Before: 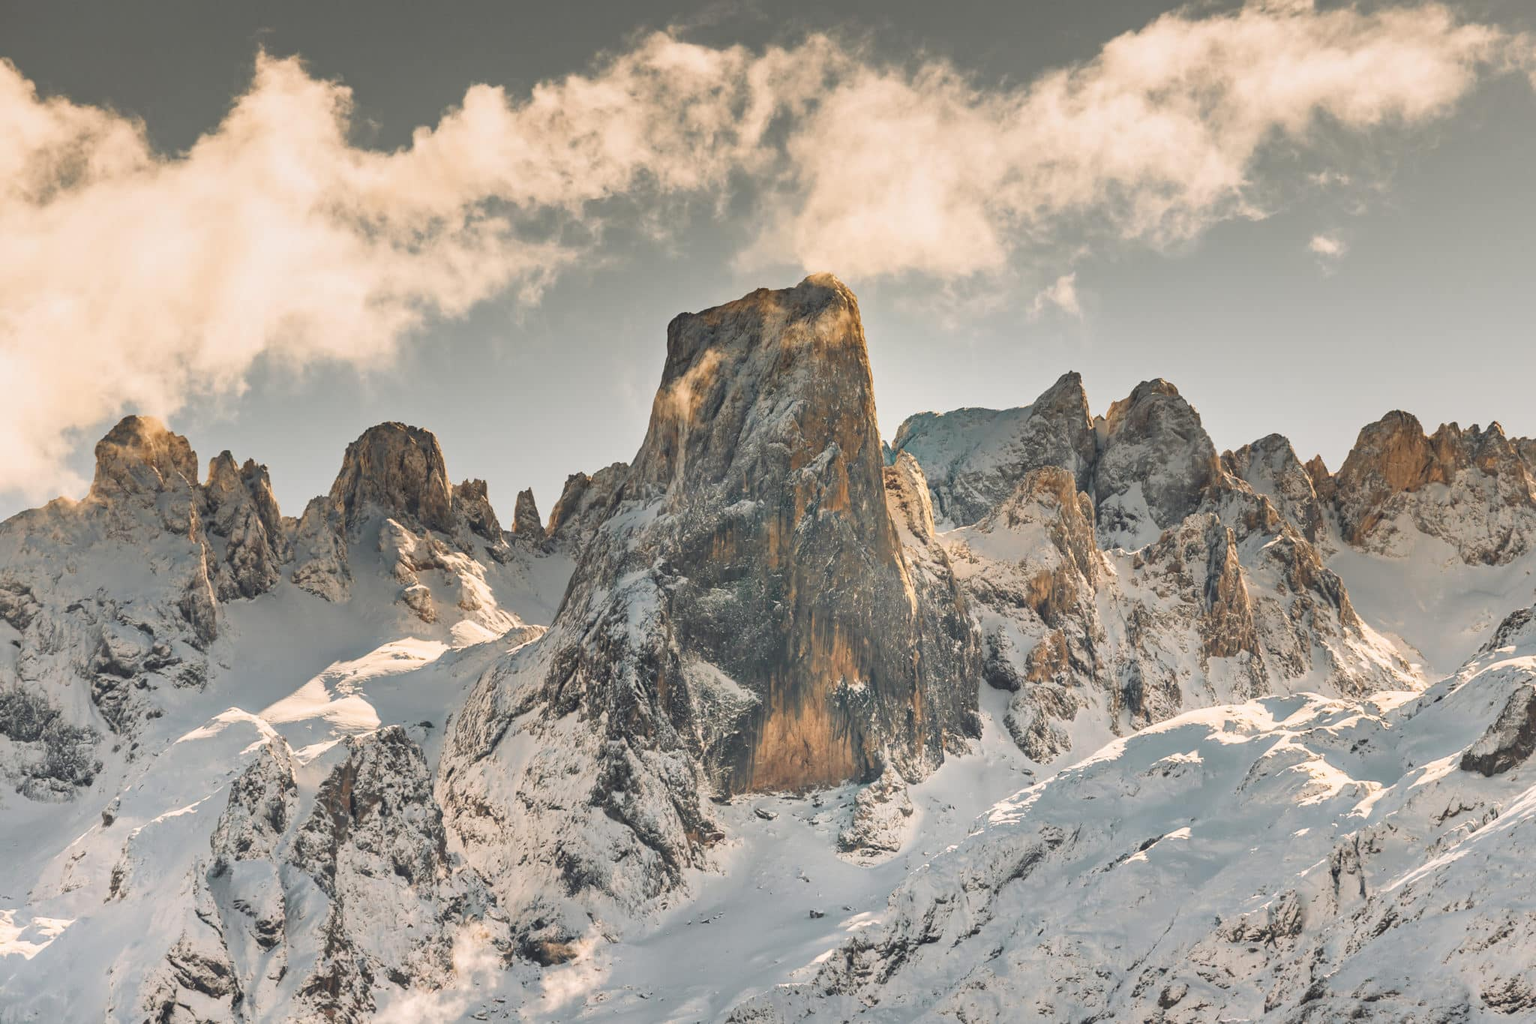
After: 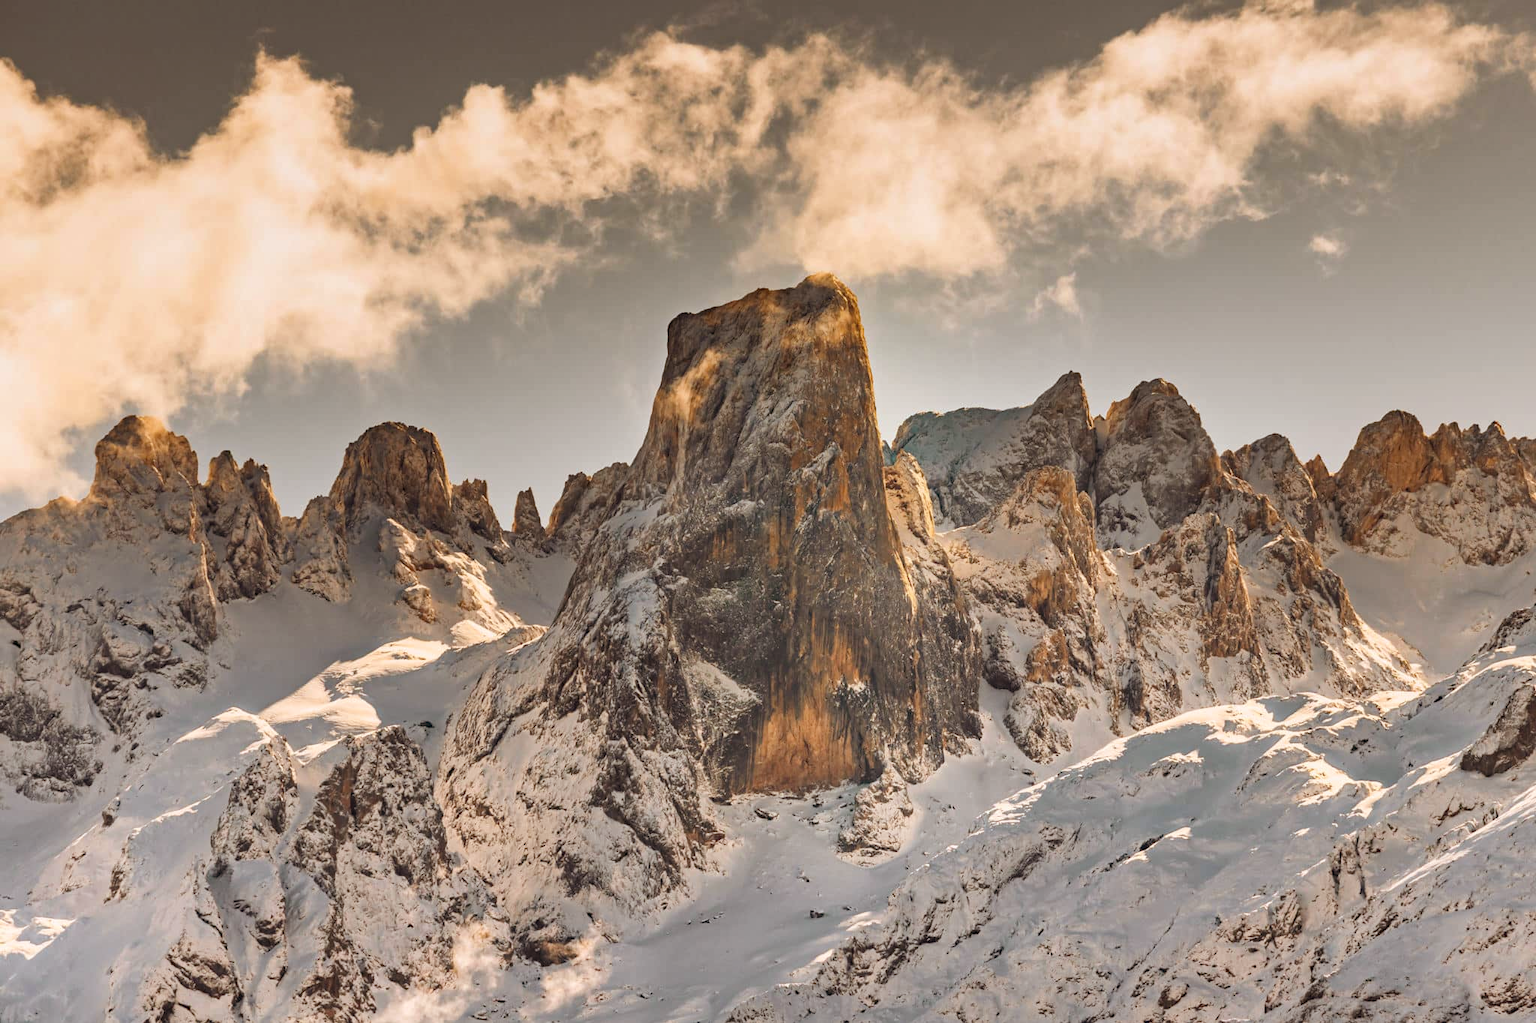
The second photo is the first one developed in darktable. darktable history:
haze removal: strength 0.25, distance 0.25, compatibility mode true, adaptive false
rgb levels: mode RGB, independent channels, levels [[0, 0.5, 1], [0, 0.521, 1], [0, 0.536, 1]]
